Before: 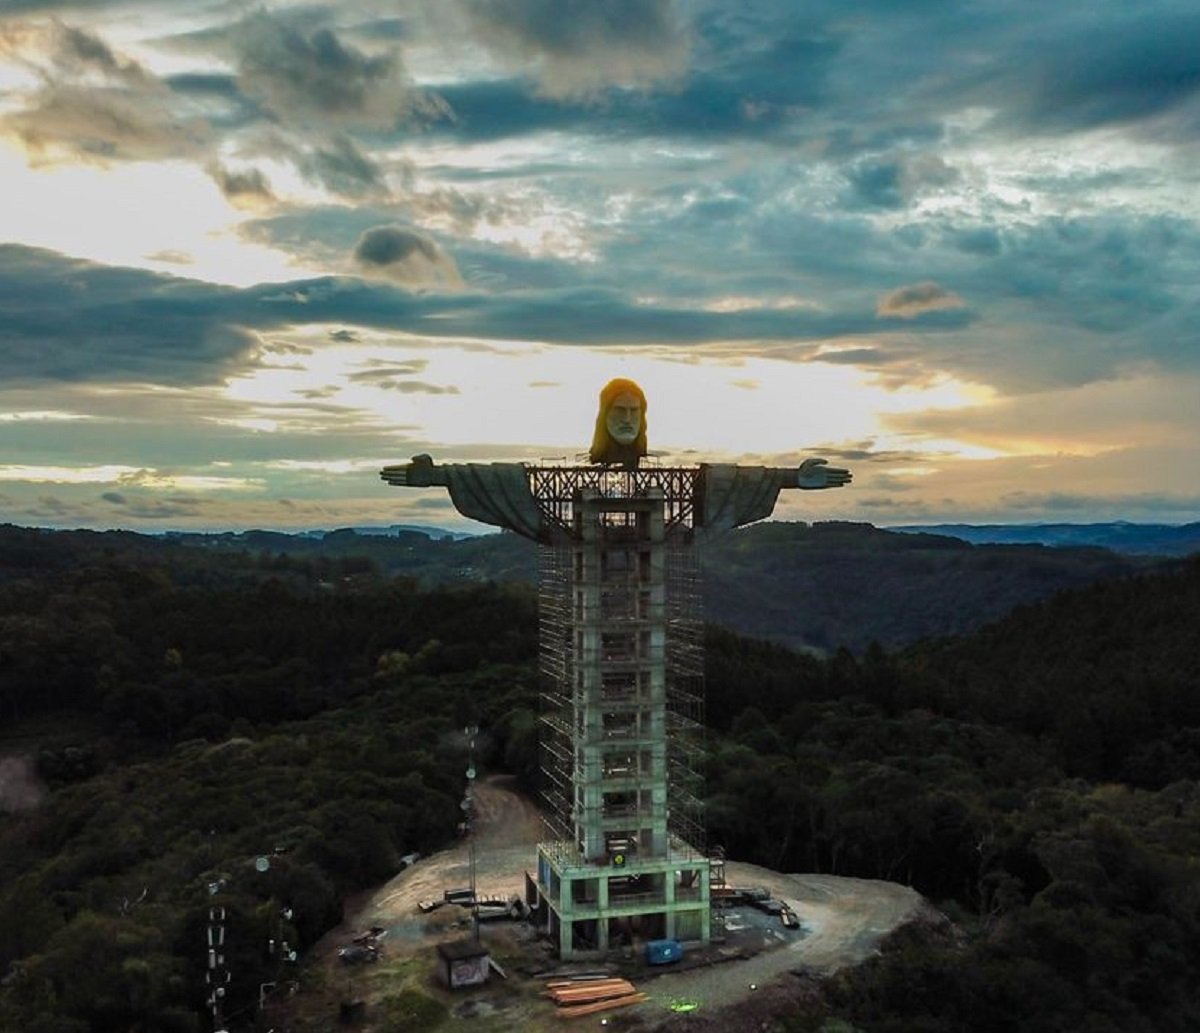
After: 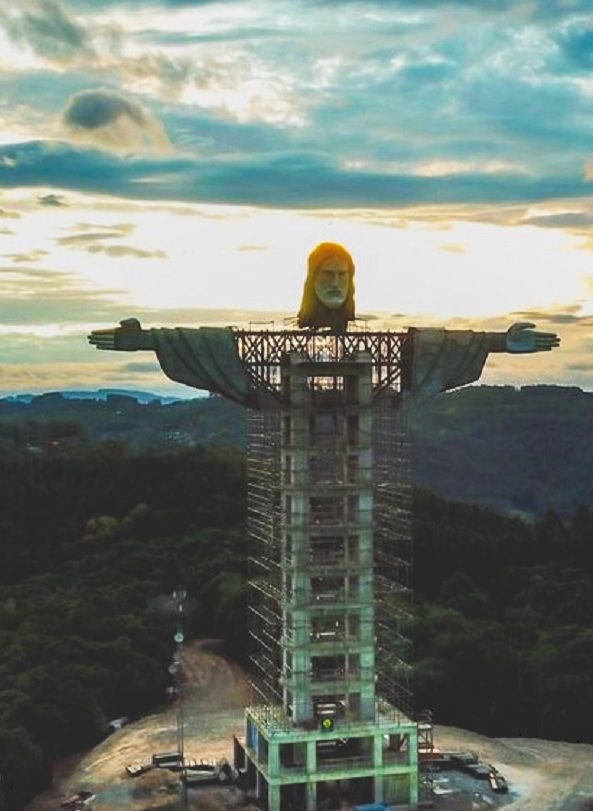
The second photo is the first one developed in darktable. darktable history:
crop and rotate: angle 0.02°, left 24.353%, top 13.219%, right 26.156%, bottom 8.224%
color balance rgb: perceptual saturation grading › global saturation 20%, global vibrance 20%
tone curve: curves: ch0 [(0, 0) (0.003, 0.156) (0.011, 0.156) (0.025, 0.161) (0.044, 0.164) (0.069, 0.178) (0.1, 0.201) (0.136, 0.229) (0.177, 0.263) (0.224, 0.301) (0.277, 0.355) (0.335, 0.415) (0.399, 0.48) (0.468, 0.561) (0.543, 0.647) (0.623, 0.735) (0.709, 0.819) (0.801, 0.893) (0.898, 0.953) (1, 1)], preserve colors none
